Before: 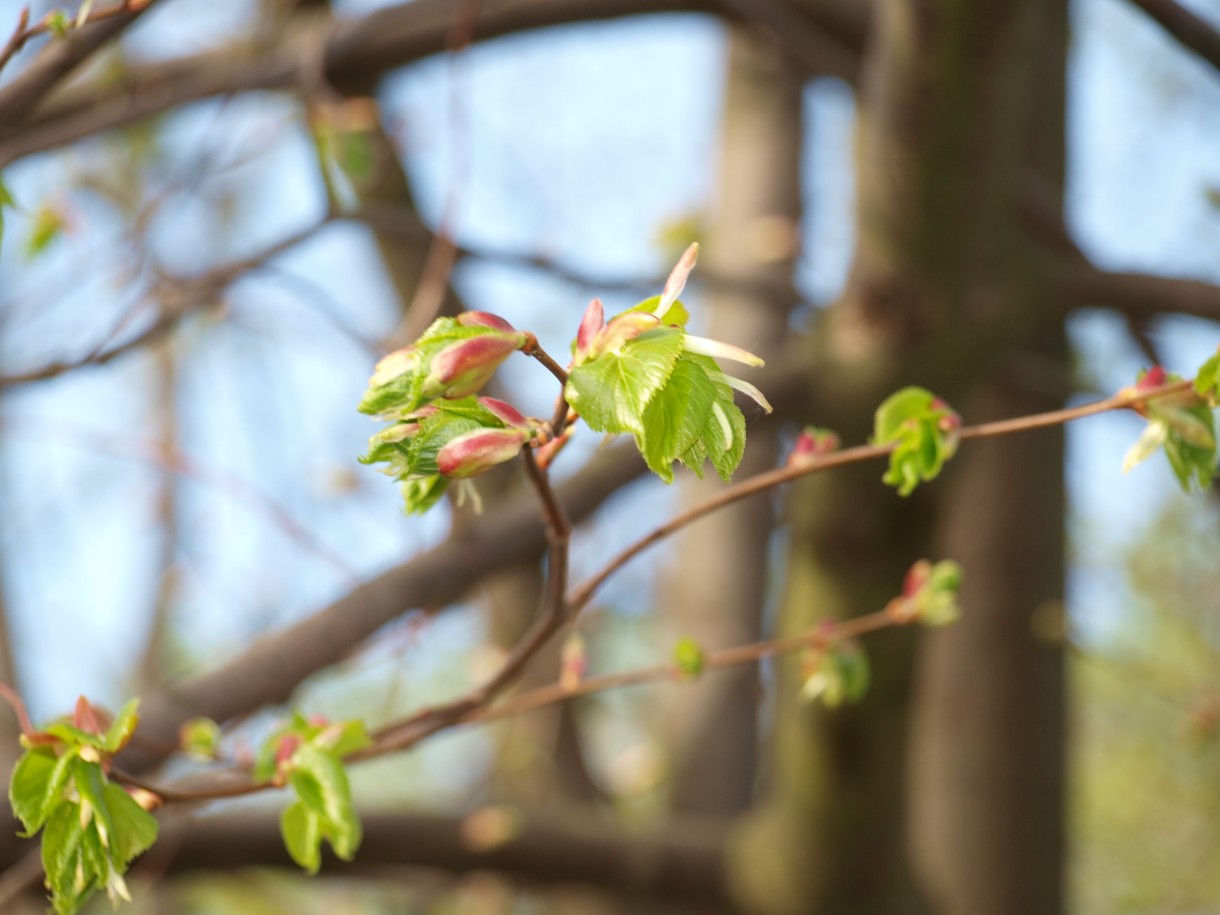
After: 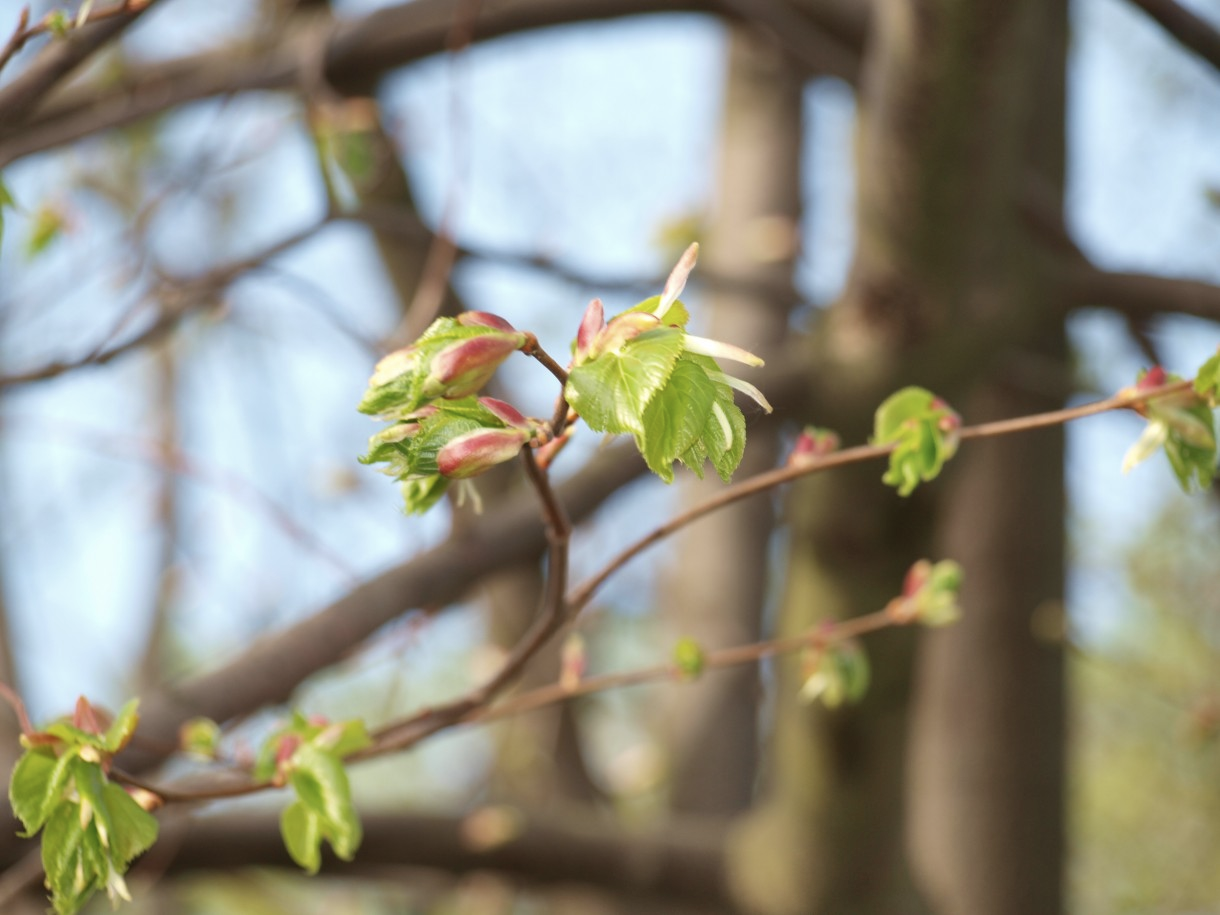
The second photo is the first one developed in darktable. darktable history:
shadows and highlights: shadows 74.86, highlights -26.58, highlights color adjustment 32.85%, soften with gaussian
contrast brightness saturation: saturation -0.157
